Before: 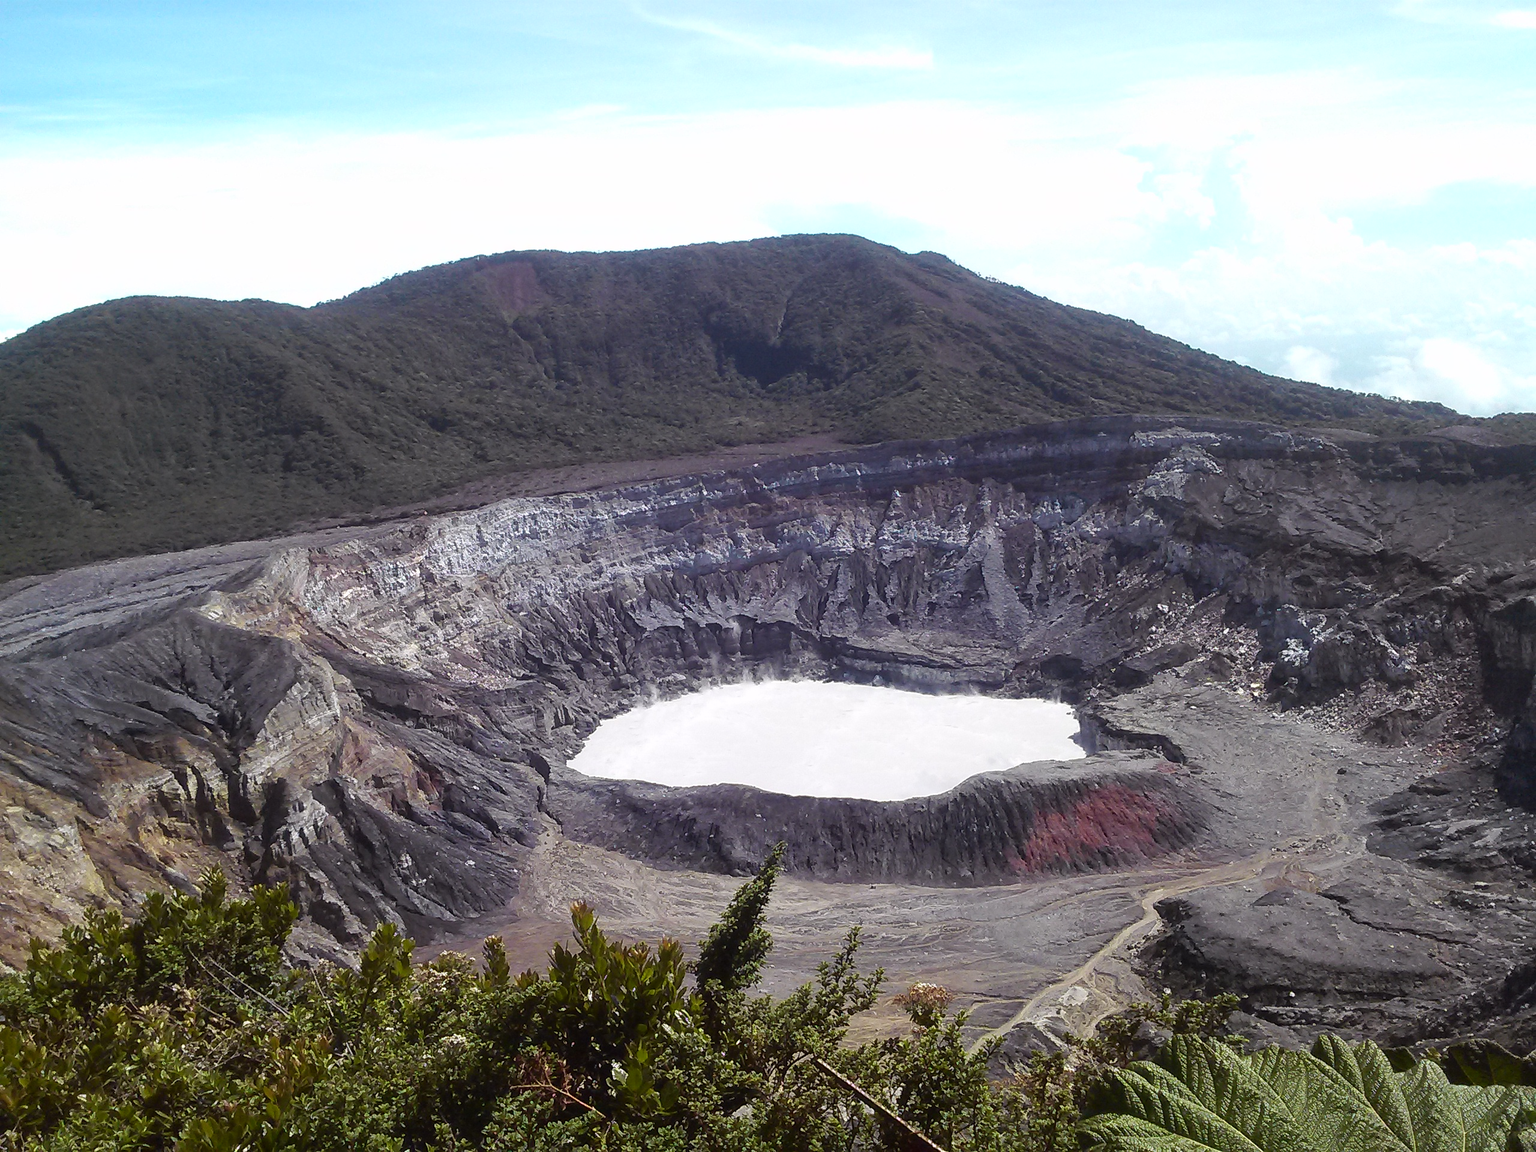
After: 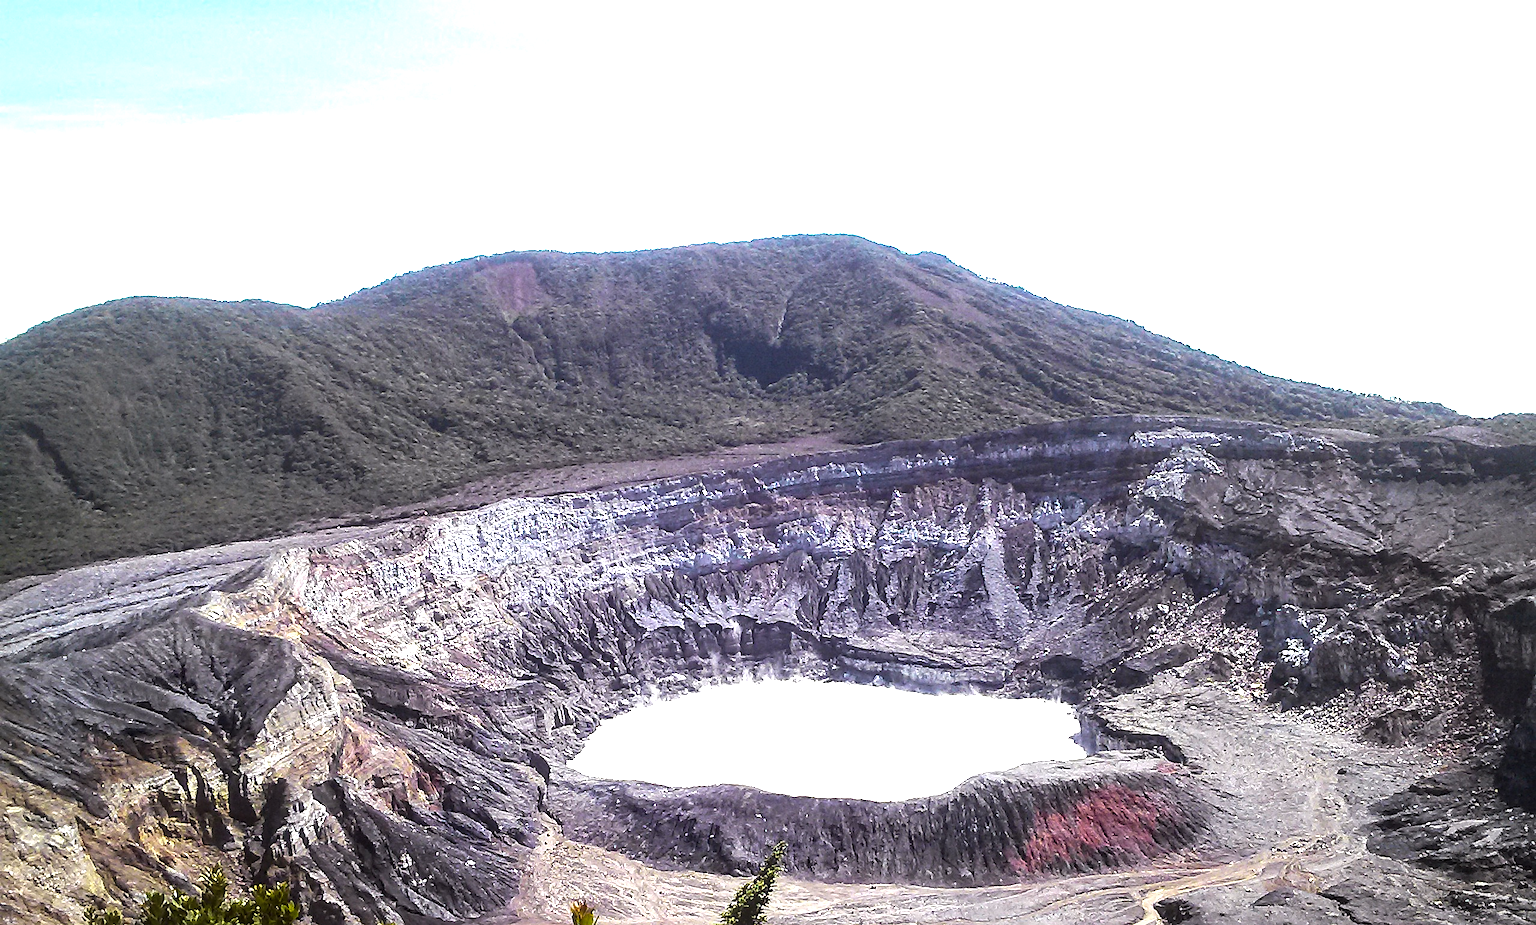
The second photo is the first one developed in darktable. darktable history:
crop: bottom 19.682%
local contrast: on, module defaults
tone equalizer: -8 EV -0.724 EV, -7 EV -0.695 EV, -6 EV -0.622 EV, -5 EV -0.418 EV, -3 EV 0.398 EV, -2 EV 0.6 EV, -1 EV 0.693 EV, +0 EV 0.729 EV, edges refinement/feathering 500, mask exposure compensation -1.57 EV, preserve details no
exposure: exposure 0.527 EV, compensate highlight preservation false
vignetting: fall-off radius 60.62%
color balance rgb: linear chroma grading › shadows -8.6%, linear chroma grading › global chroma 9.758%, perceptual saturation grading › global saturation 19.842%
sharpen: radius 2.529, amount 0.337
